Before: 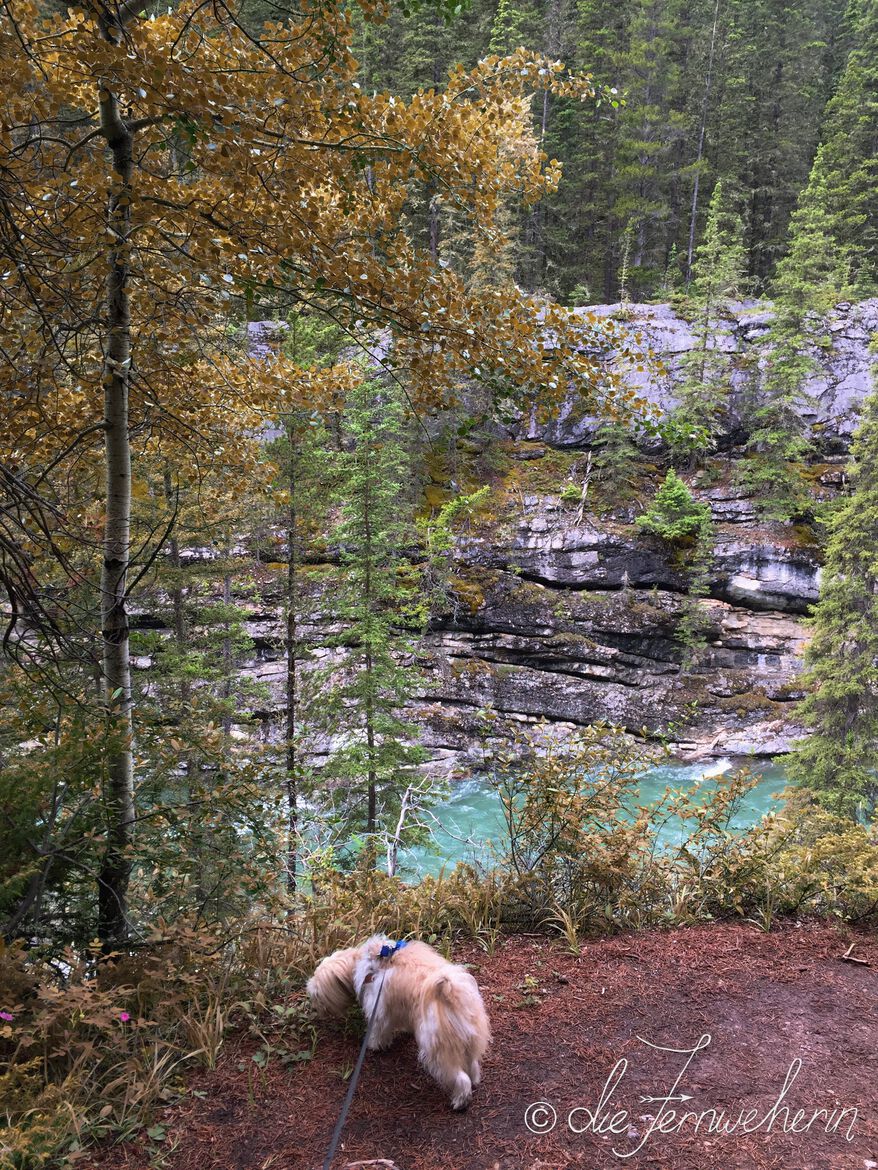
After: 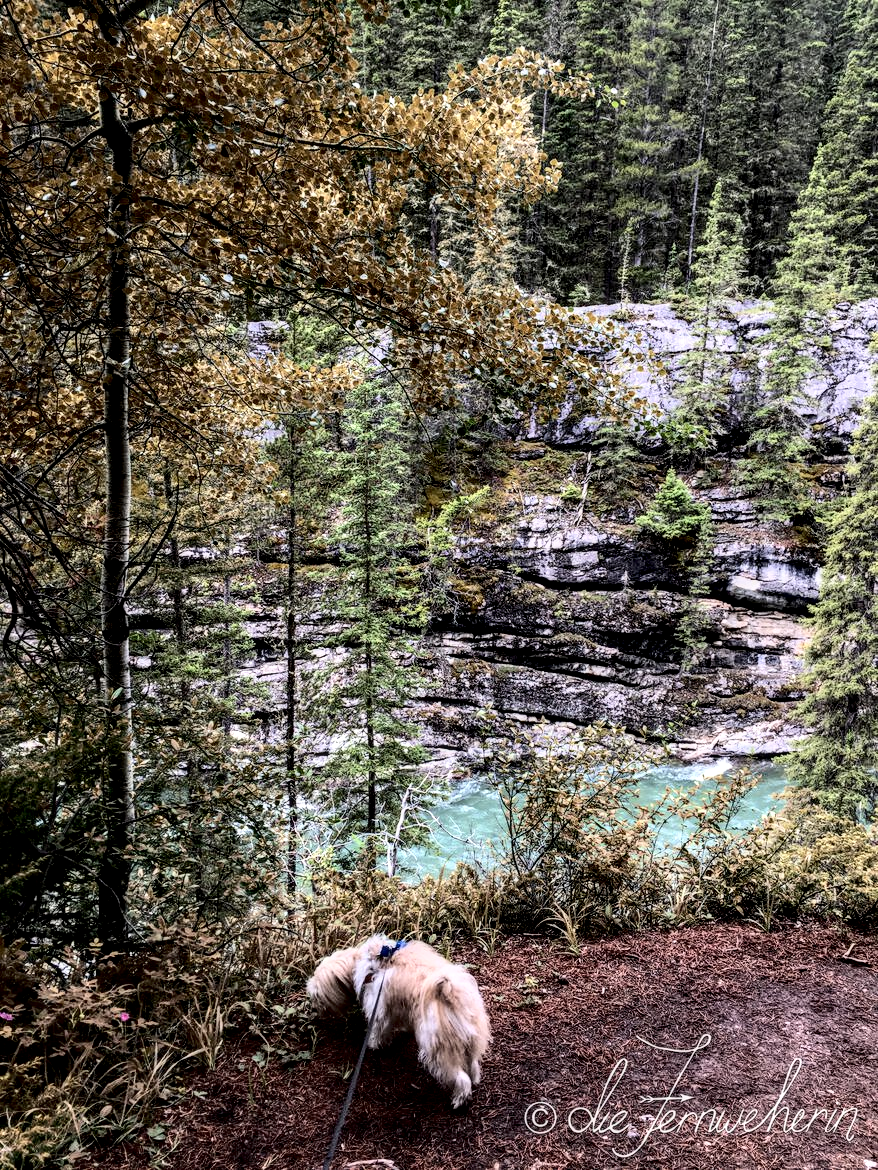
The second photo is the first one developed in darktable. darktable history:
exposure: black level correction 0, exposure -0.766 EV, compensate highlight preservation false
tone curve: curves: ch0 [(0, 0) (0.003, 0.001) (0.011, 0.004) (0.025, 0.008) (0.044, 0.015) (0.069, 0.022) (0.1, 0.031) (0.136, 0.052) (0.177, 0.101) (0.224, 0.181) (0.277, 0.289) (0.335, 0.418) (0.399, 0.541) (0.468, 0.65) (0.543, 0.739) (0.623, 0.817) (0.709, 0.882) (0.801, 0.919) (0.898, 0.958) (1, 1)], color space Lab, independent channels, preserve colors none
local contrast: highlights 60%, shadows 60%, detail 160%
